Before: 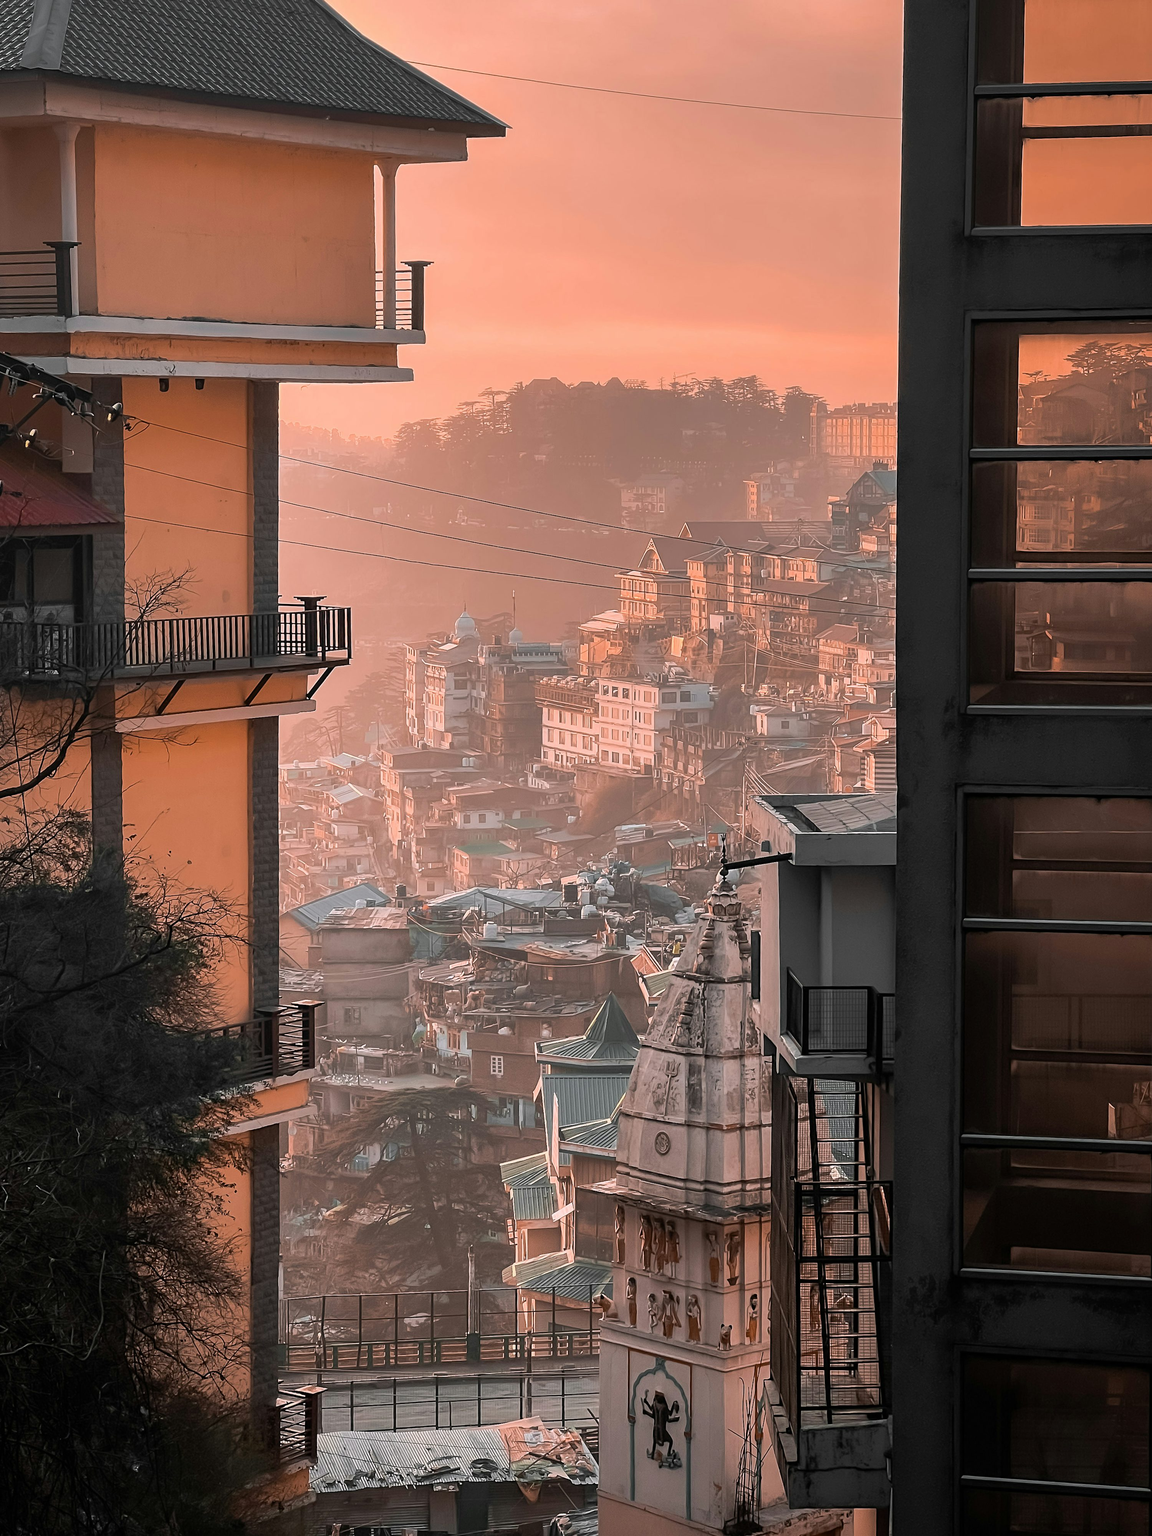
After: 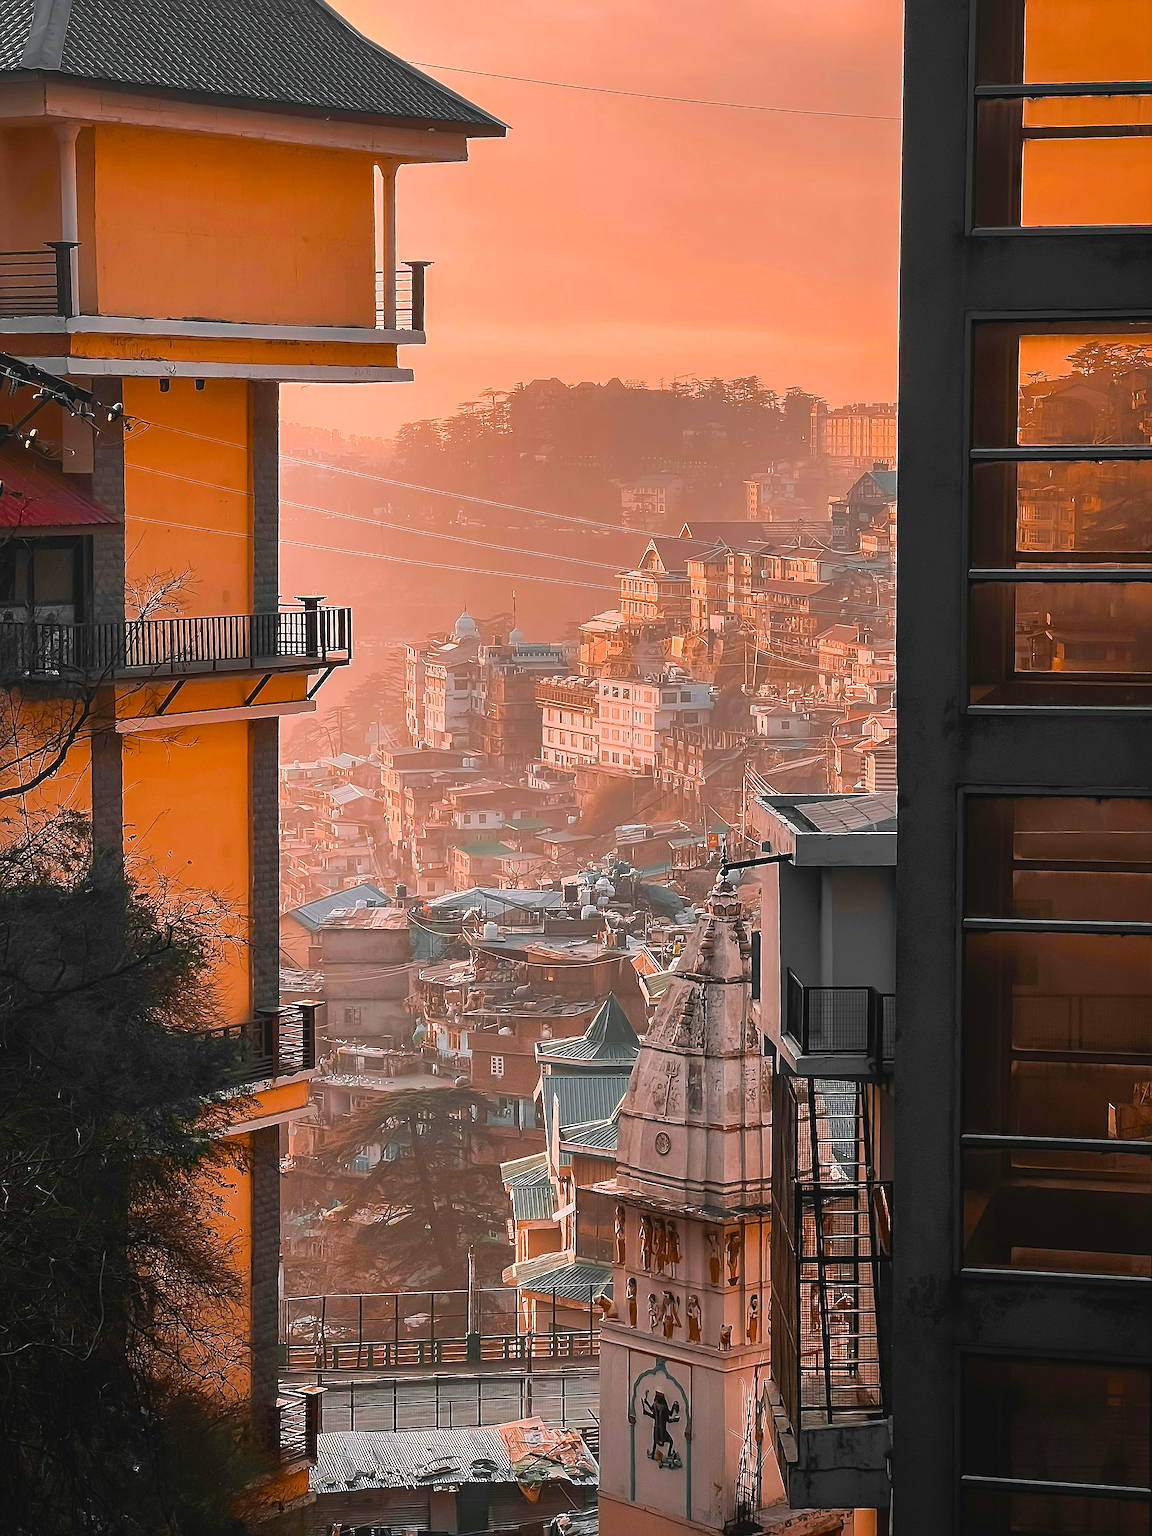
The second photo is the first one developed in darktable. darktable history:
sharpen: radius 1.428, amount 1.242, threshold 0.798
color balance rgb: global offset › luminance 0.47%, linear chroma grading › shadows 9.74%, linear chroma grading › highlights 10.066%, linear chroma grading › global chroma 14.384%, linear chroma grading › mid-tones 14.724%, perceptual saturation grading › global saturation 20%, perceptual saturation grading › highlights -24.796%, perceptual saturation grading › shadows 50.201%
levels: levels [0, 0.492, 0.984]
